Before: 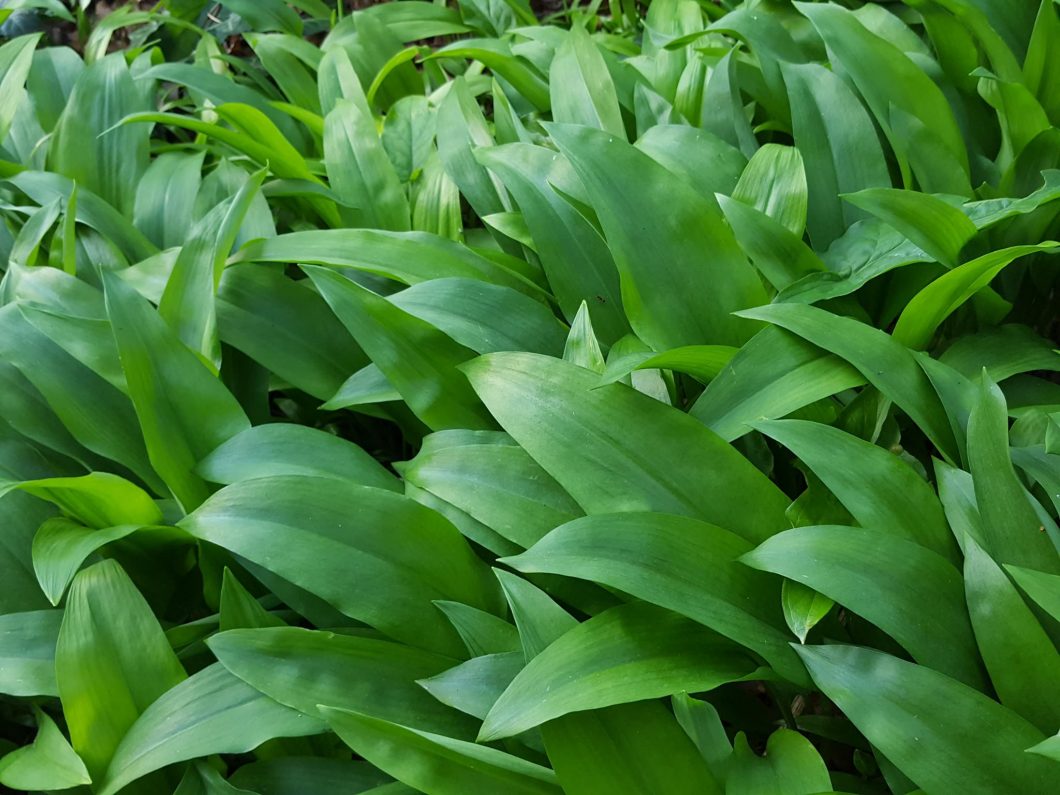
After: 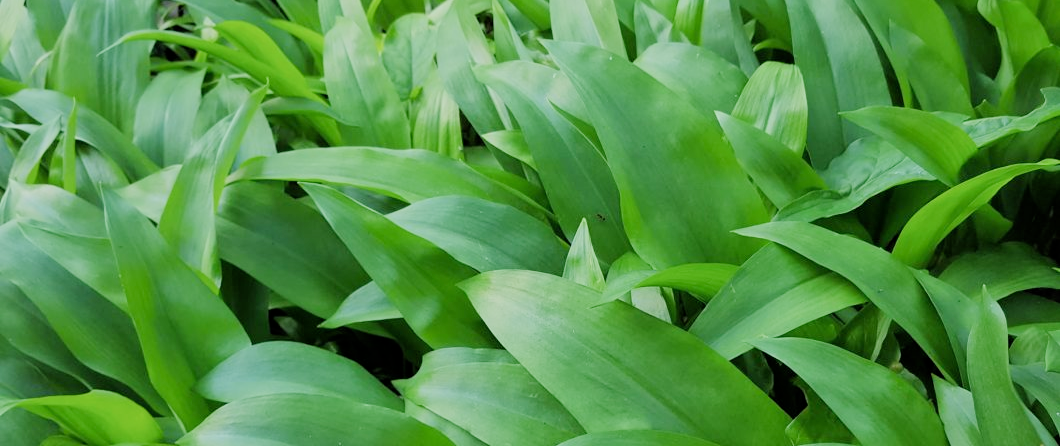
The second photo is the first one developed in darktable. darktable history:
exposure: black level correction 0, exposure 0.693 EV, compensate exposure bias true, compensate highlight preservation false
filmic rgb: middle gray luminance 29.8%, black relative exposure -8.92 EV, white relative exposure 7 EV, threshold 3.03 EV, target black luminance 0%, hardness 2.94, latitude 2.73%, contrast 0.96, highlights saturation mix 6.05%, shadows ↔ highlights balance 12.23%, enable highlight reconstruction true
crop and rotate: top 10.428%, bottom 33.446%
